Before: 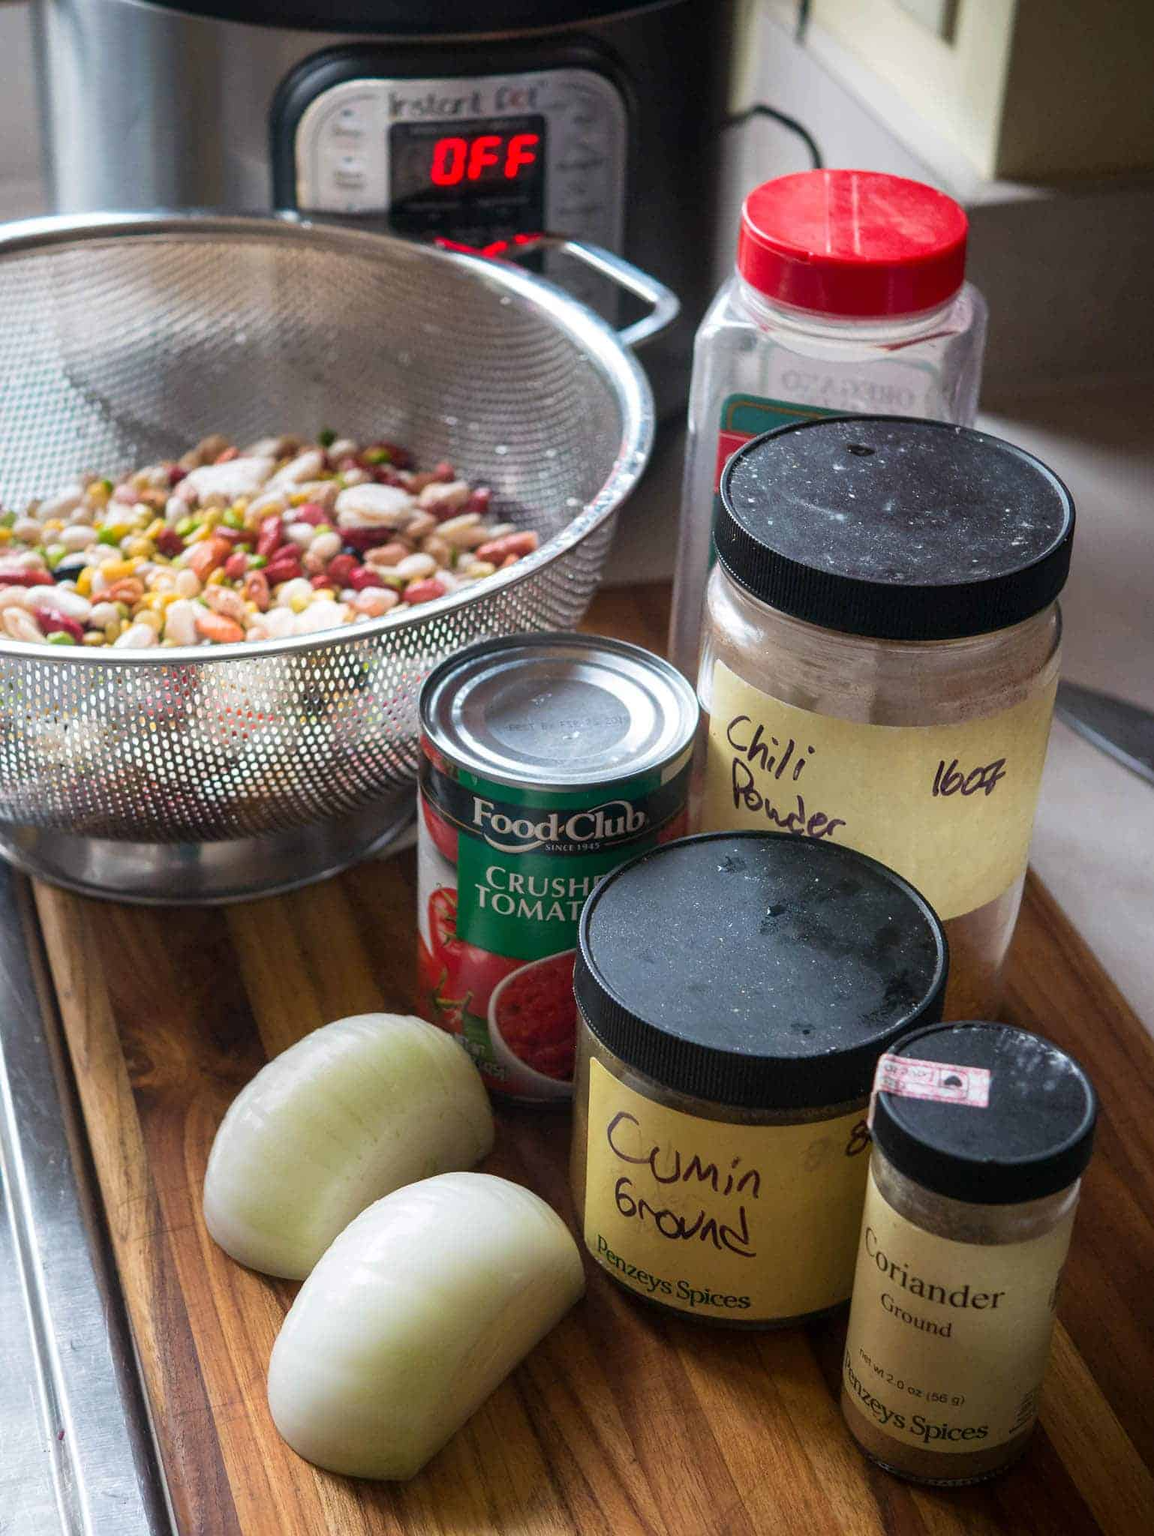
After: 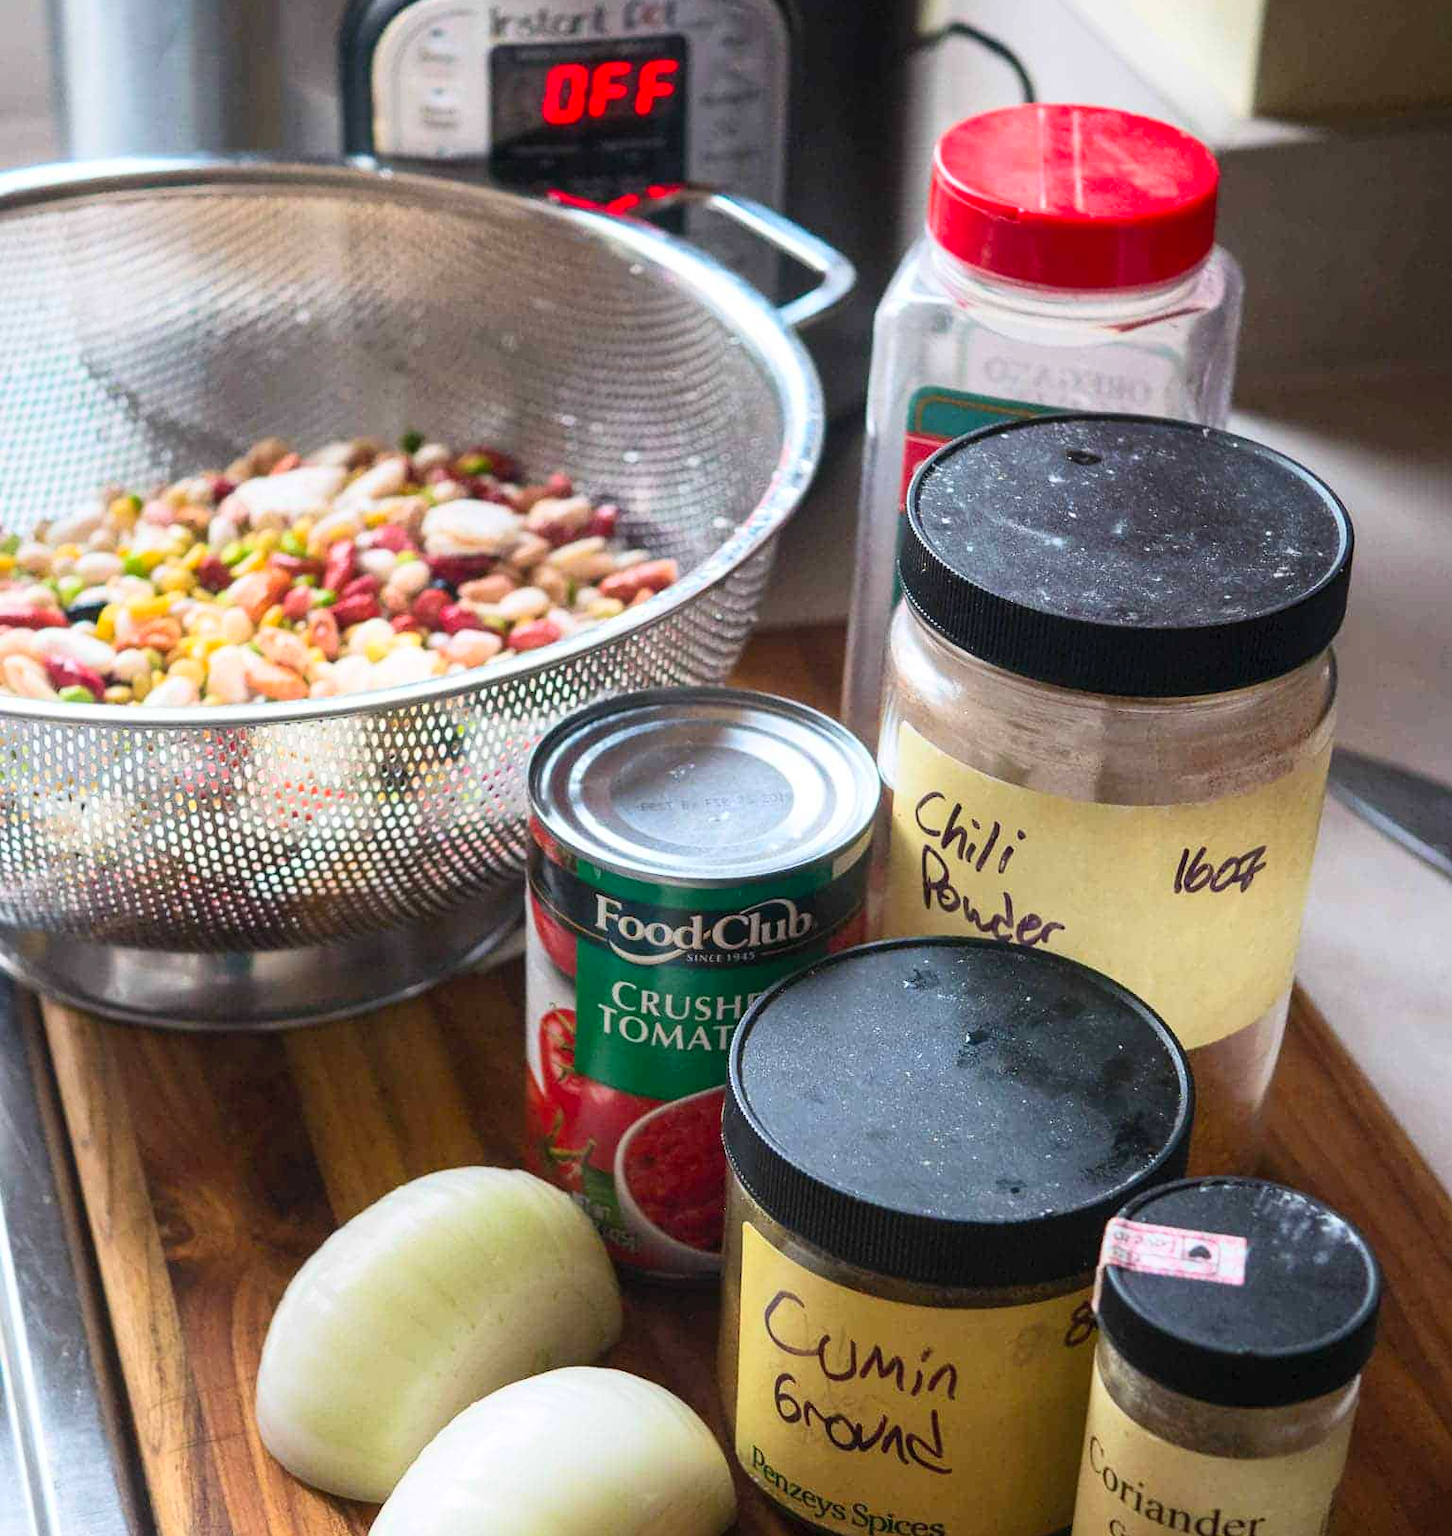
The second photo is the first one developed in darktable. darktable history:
crop and rotate: top 5.667%, bottom 14.937%
contrast brightness saturation: contrast 0.2, brightness 0.16, saturation 0.22
